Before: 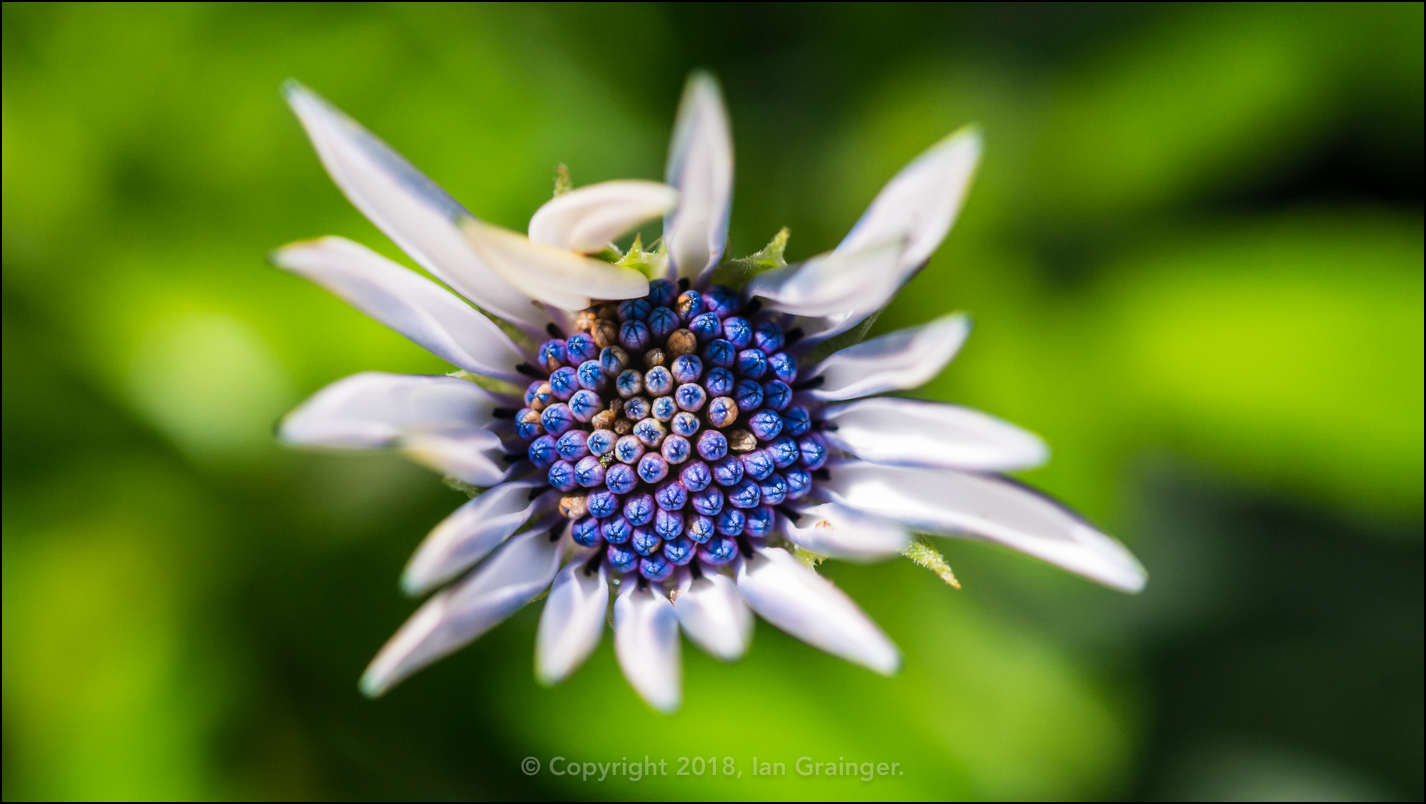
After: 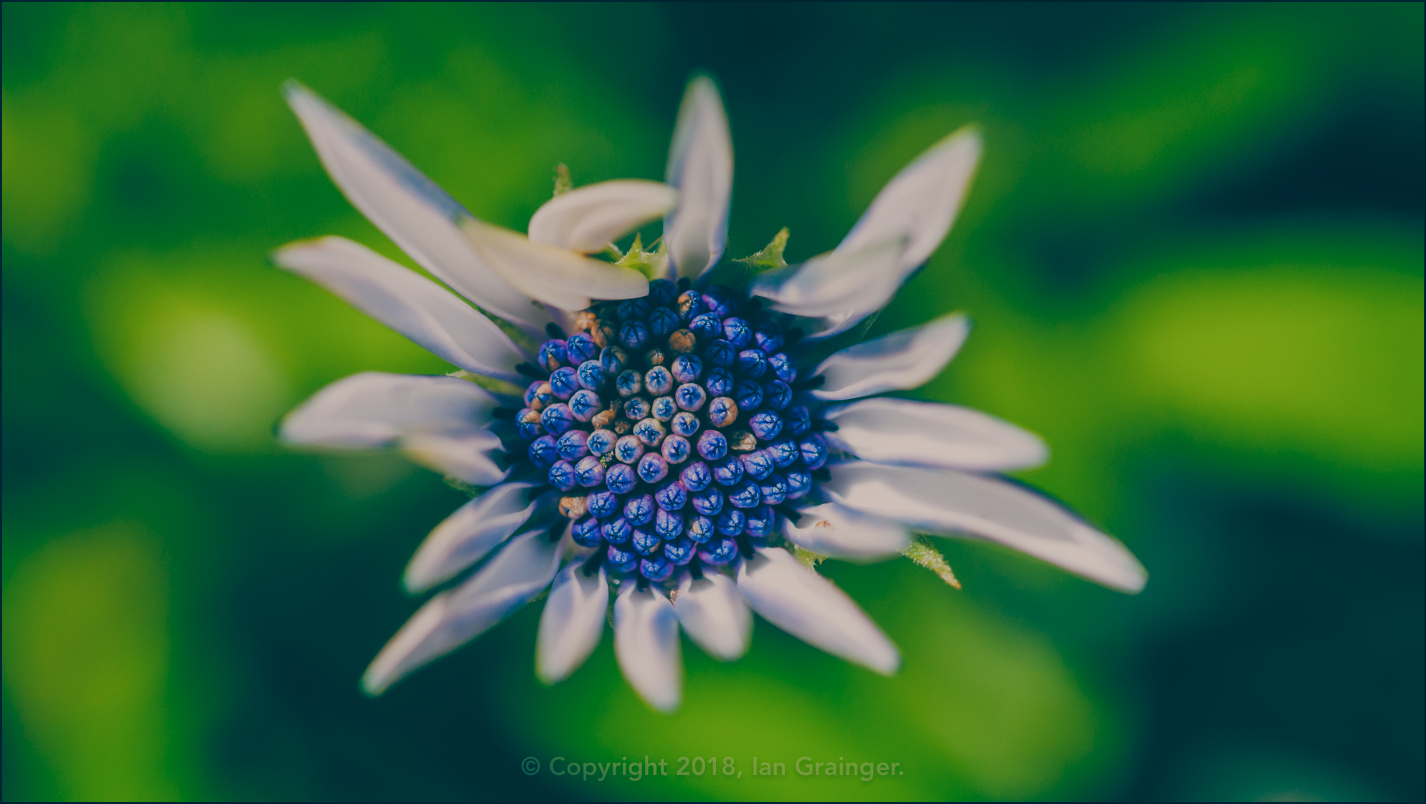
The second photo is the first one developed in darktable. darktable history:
color balance rgb: perceptual saturation grading › global saturation 20%, perceptual saturation grading › highlights -25%, perceptual saturation grading › shadows 50%
exposure: black level correction -0.016, exposure -1.018 EV, compensate highlight preservation false
color balance: lift [1.006, 0.985, 1.002, 1.015], gamma [1, 0.953, 1.008, 1.047], gain [1.076, 1.13, 1.004, 0.87]
